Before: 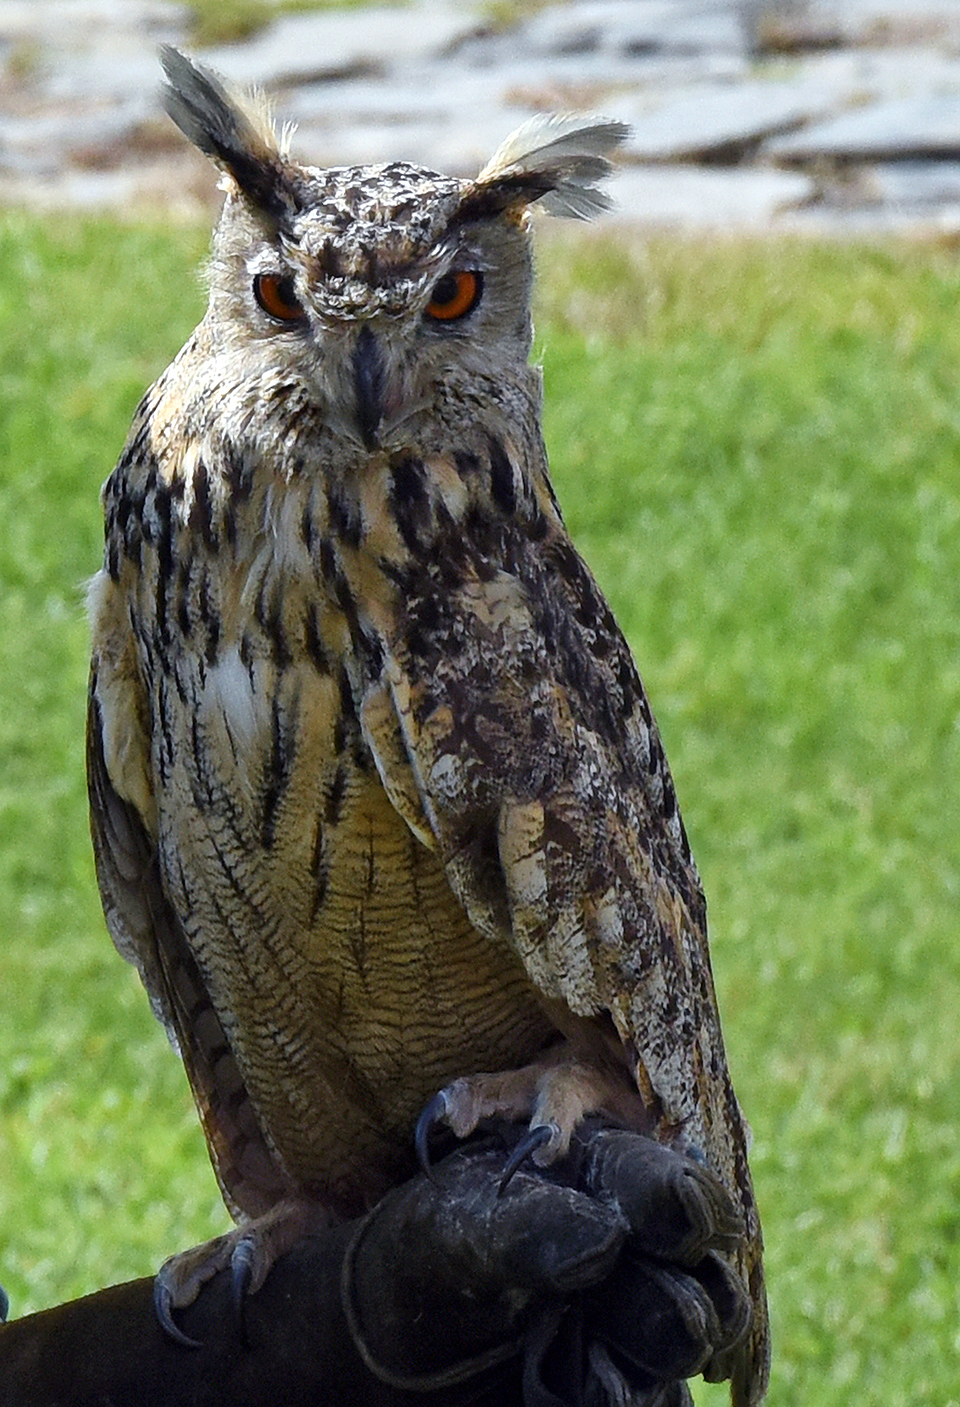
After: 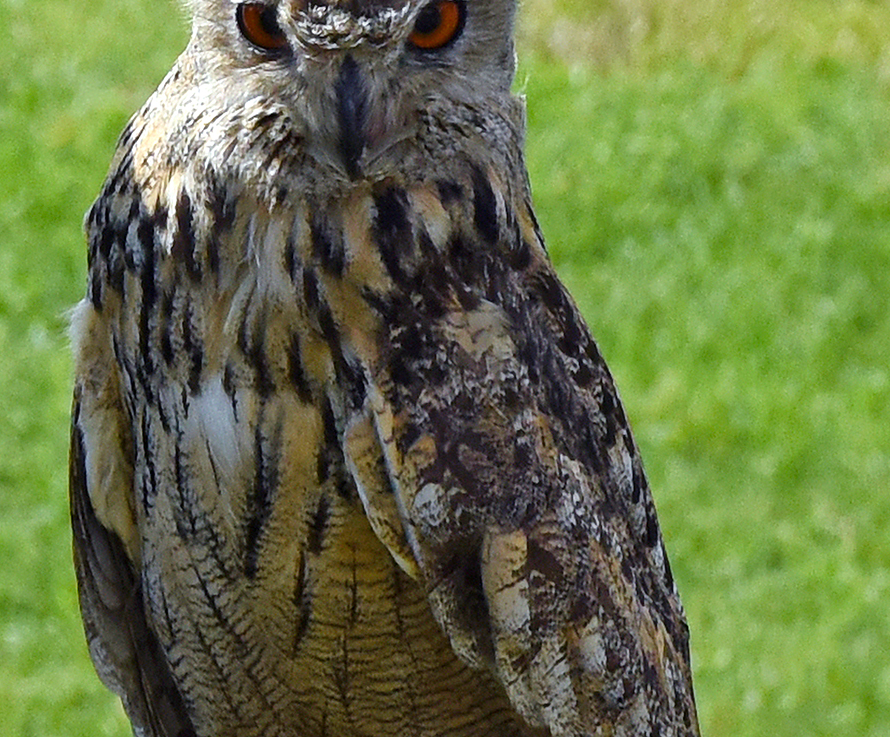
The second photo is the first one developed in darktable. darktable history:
crop: left 1.811%, top 19.269%, right 5.474%, bottom 28.281%
color balance rgb: perceptual saturation grading › global saturation 0.511%, perceptual saturation grading › mid-tones 11.586%, global vibrance 20%
